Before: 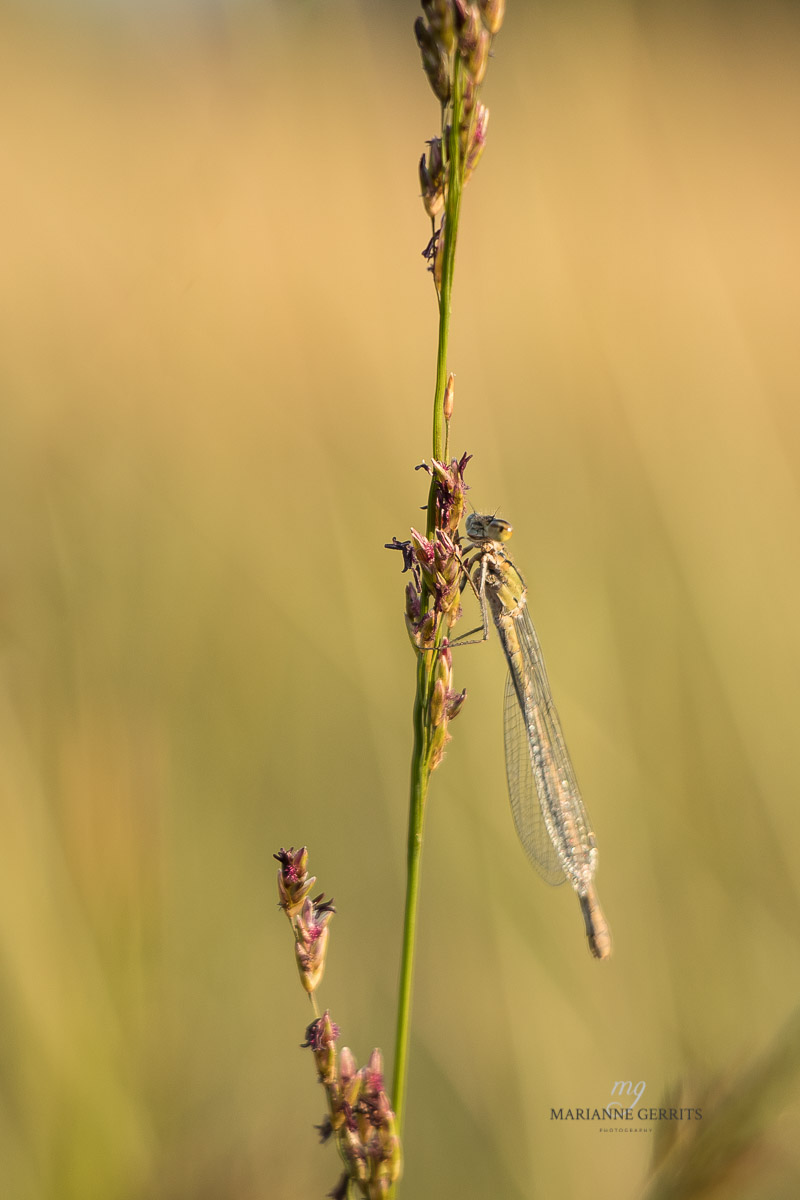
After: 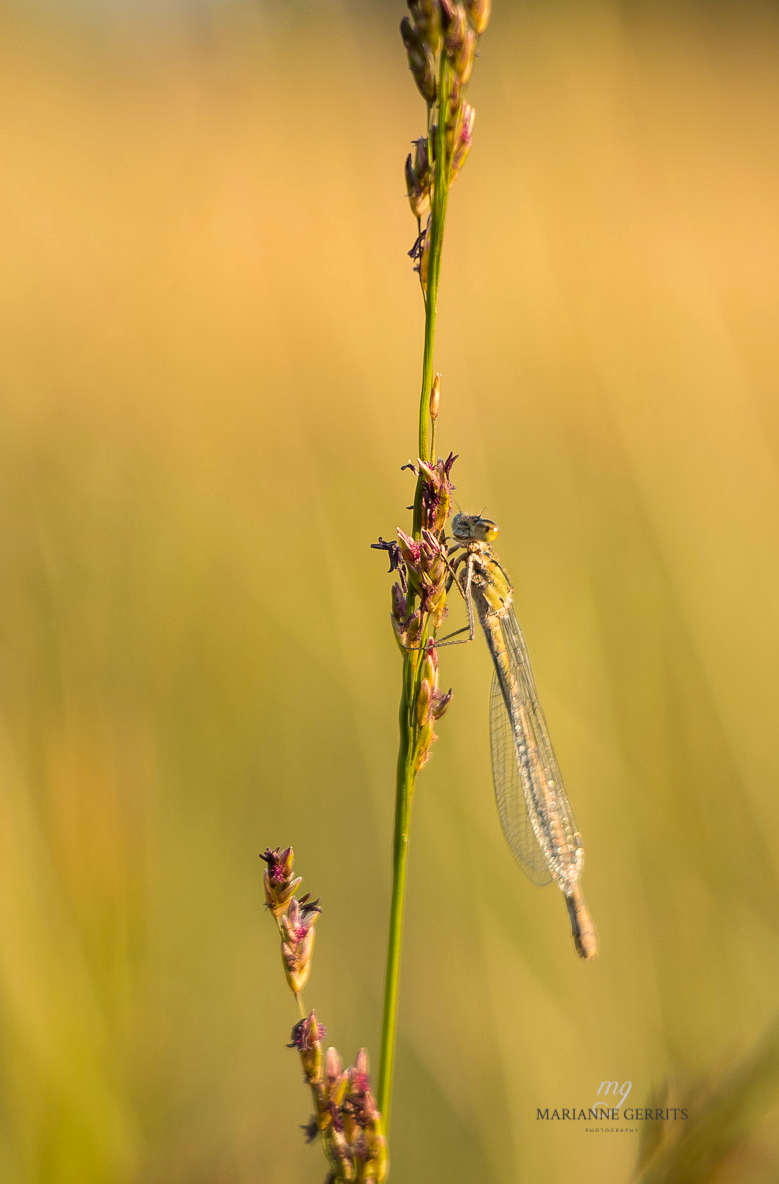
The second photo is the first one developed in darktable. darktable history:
crop and rotate: left 1.781%, right 0.744%, bottom 1.323%
color balance rgb: highlights gain › luminance 7.516%, highlights gain › chroma 0.92%, highlights gain › hue 49.87°, perceptual saturation grading › global saturation 15.028%, global vibrance 9.798%
